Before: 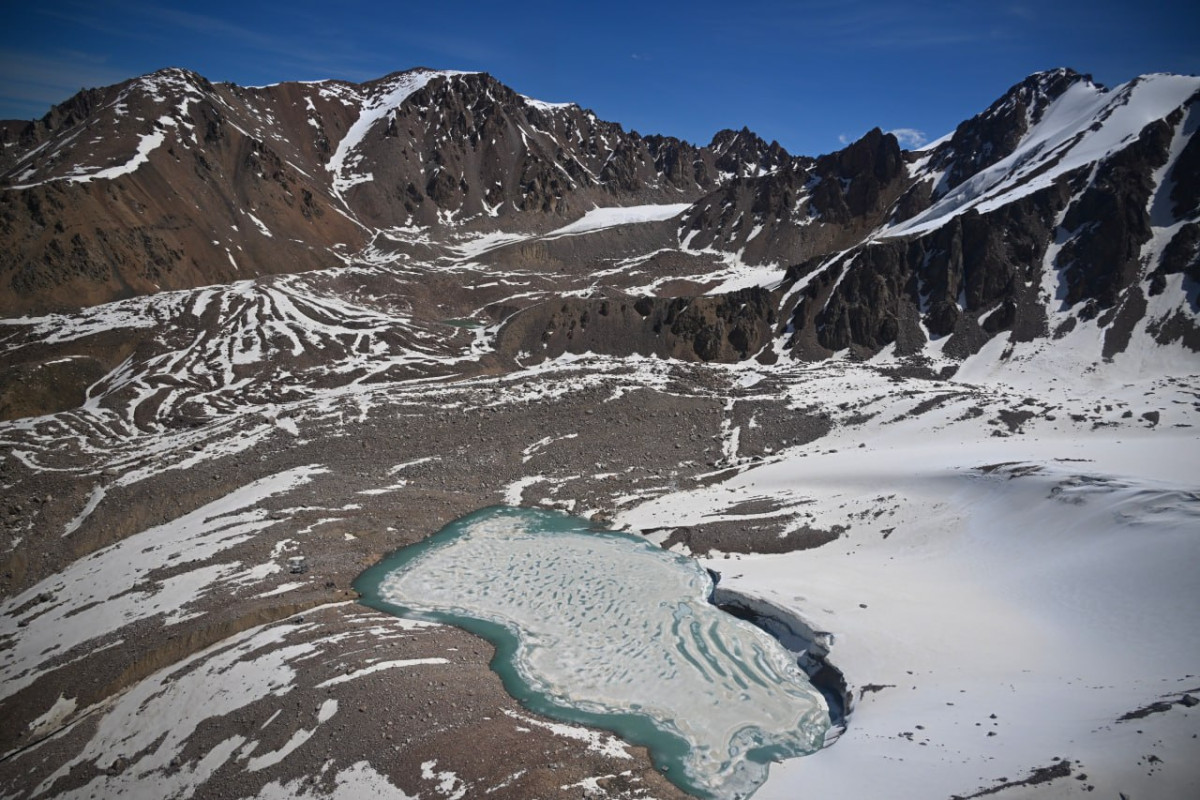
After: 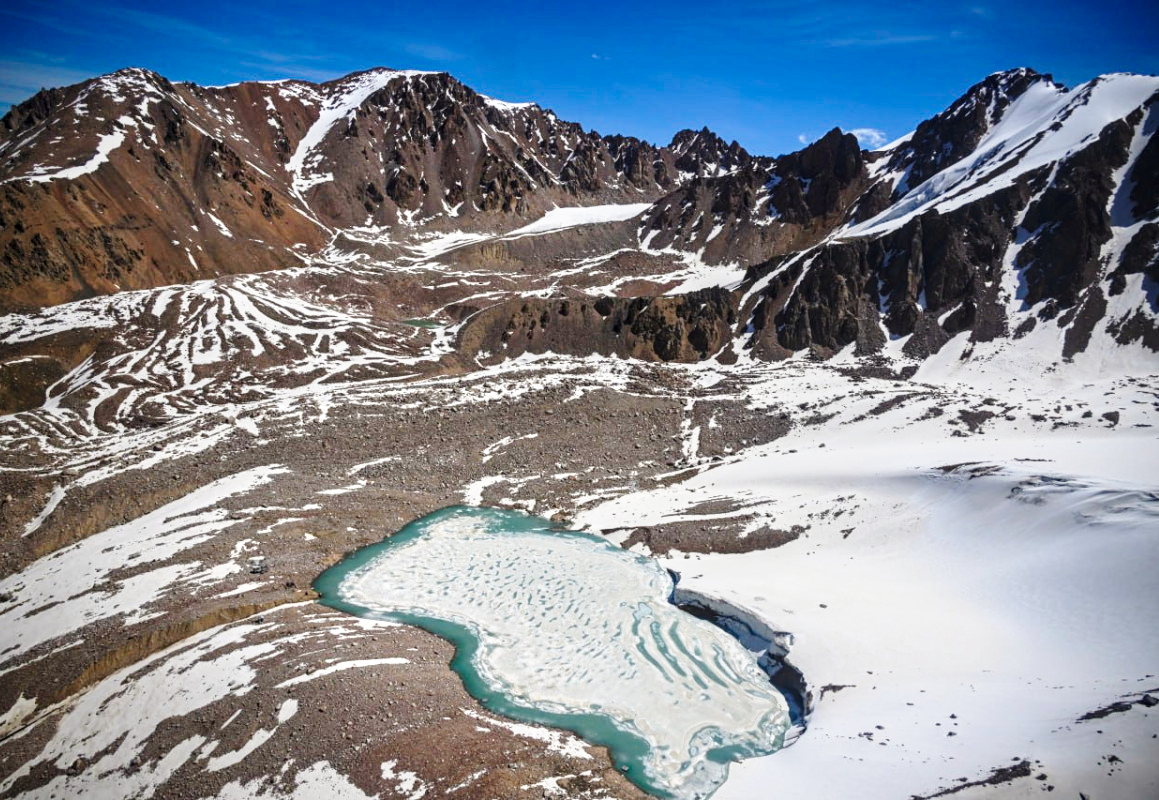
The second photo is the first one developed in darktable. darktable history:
color balance rgb: power › chroma 0.24%, power › hue 63.26°, perceptual saturation grading › global saturation 19.385%, global vibrance 14.564%
base curve: curves: ch0 [(0, 0) (0.028, 0.03) (0.121, 0.232) (0.46, 0.748) (0.859, 0.968) (1, 1)], preserve colors none
crop and rotate: left 3.345%
local contrast: detail 130%
exposure: compensate highlight preservation false
